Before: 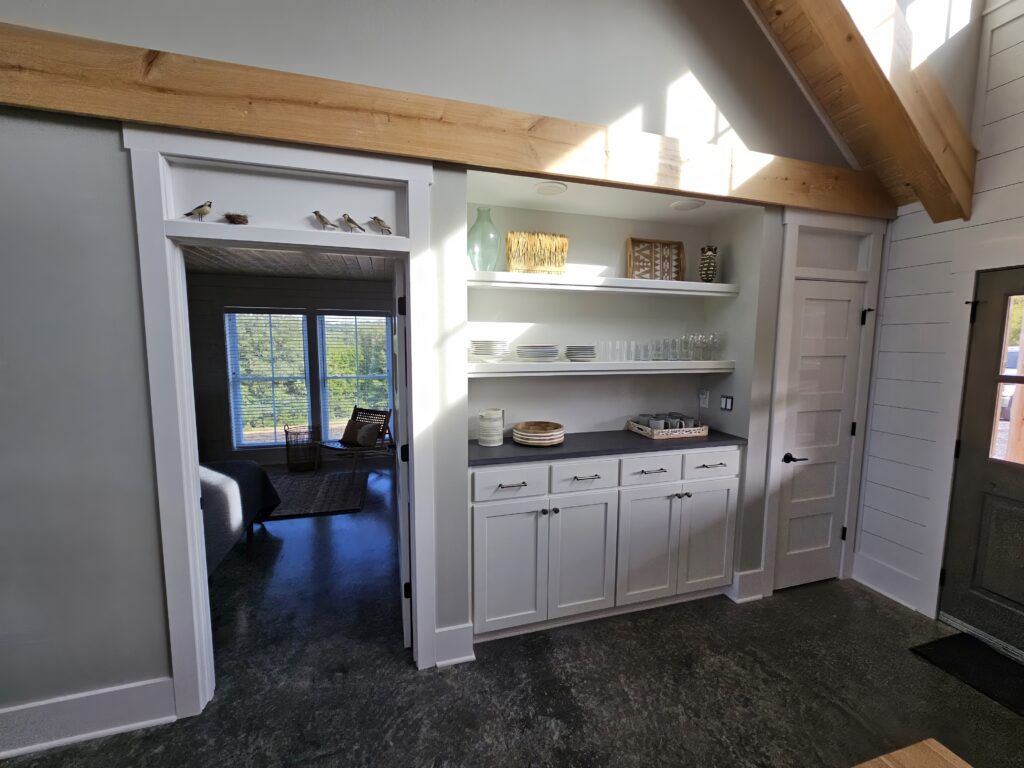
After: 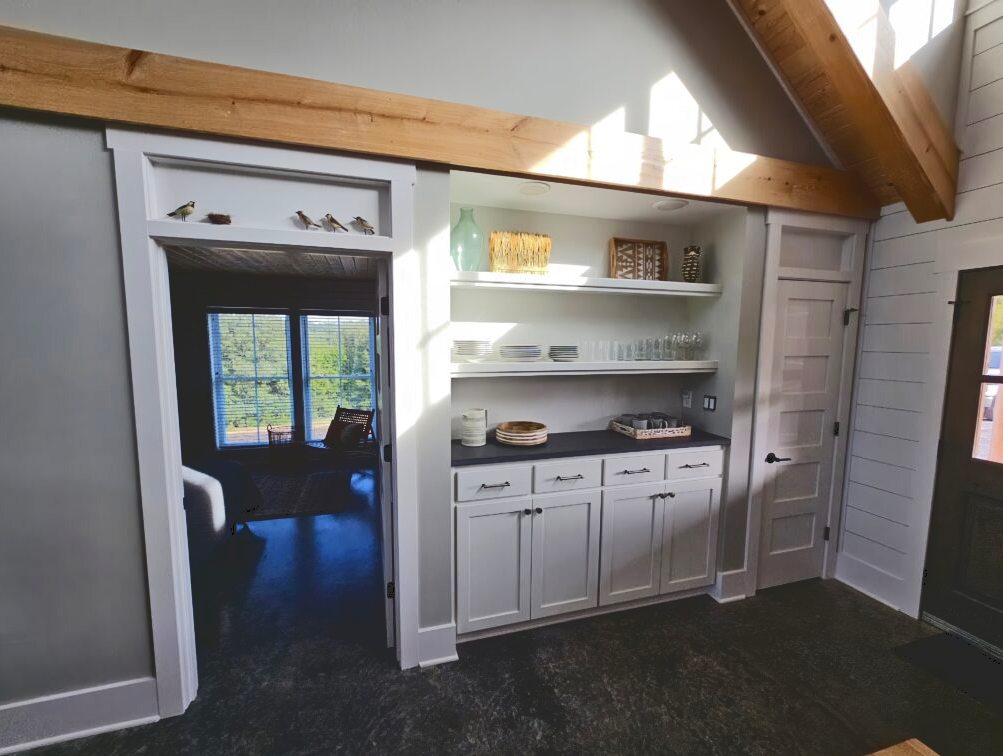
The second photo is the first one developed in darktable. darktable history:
crop: left 1.719%, right 0.278%, bottom 1.439%
tone curve: curves: ch0 [(0, 0) (0.003, 0.15) (0.011, 0.151) (0.025, 0.15) (0.044, 0.15) (0.069, 0.151) (0.1, 0.153) (0.136, 0.16) (0.177, 0.183) (0.224, 0.21) (0.277, 0.253) (0.335, 0.309) (0.399, 0.389) (0.468, 0.479) (0.543, 0.58) (0.623, 0.677) (0.709, 0.747) (0.801, 0.808) (0.898, 0.87) (1, 1)], color space Lab, independent channels, preserve colors none
